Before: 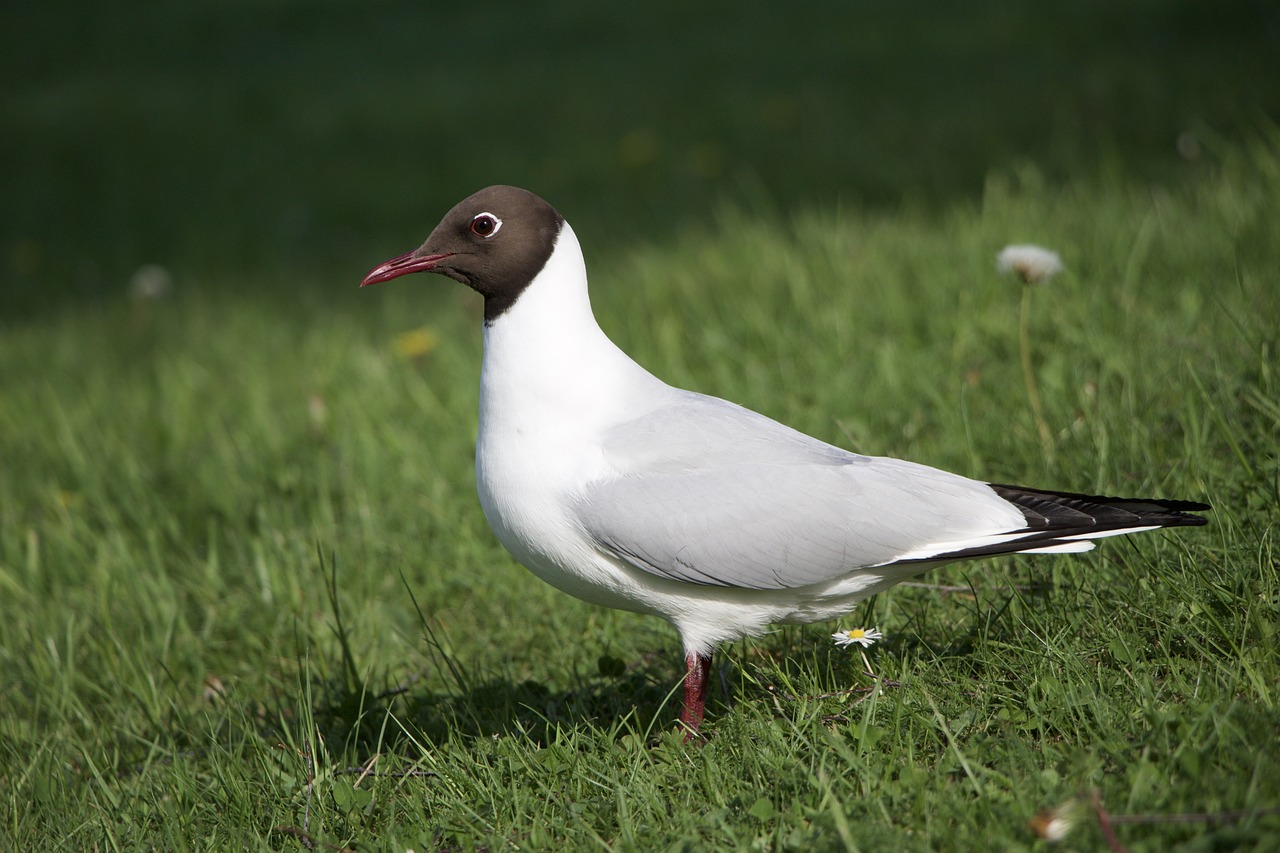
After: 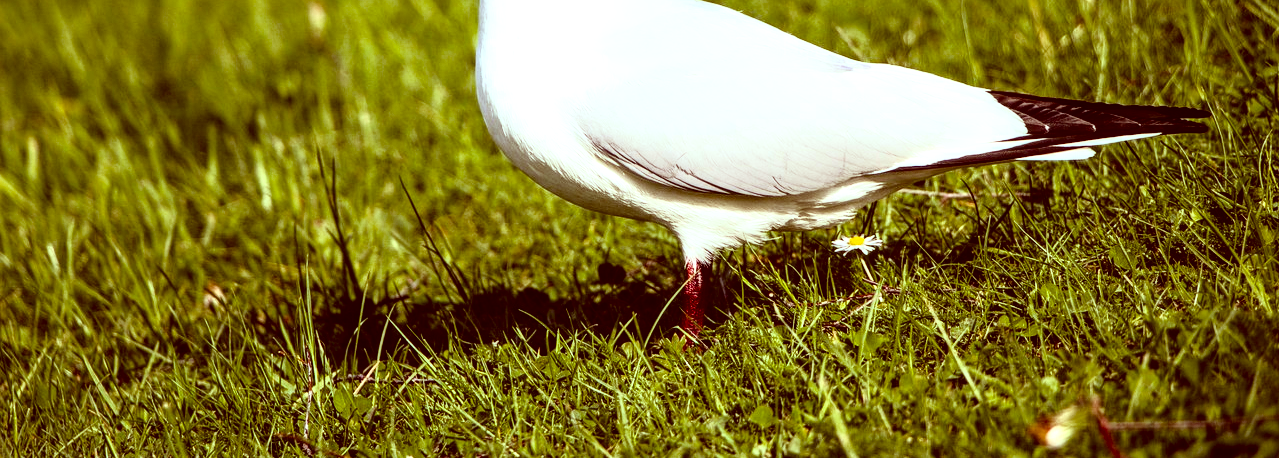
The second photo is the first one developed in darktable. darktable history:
exposure: black level correction -0.002, exposure 0.714 EV, compensate highlight preservation false
crop and rotate: top 46.262%, right 0.046%
color balance rgb: power › chroma 1.553%, power › hue 28.01°, perceptual saturation grading › global saturation 30.302%, saturation formula JzAzBz (2021)
local contrast: detail 150%
tone curve: curves: ch0 [(0.016, 0.011) (0.094, 0.016) (0.469, 0.508) (0.721, 0.862) (1, 1)], color space Lab, independent channels, preserve colors none
color correction: highlights a* -7.24, highlights b* -0.219, shadows a* 20.38, shadows b* 11.22
